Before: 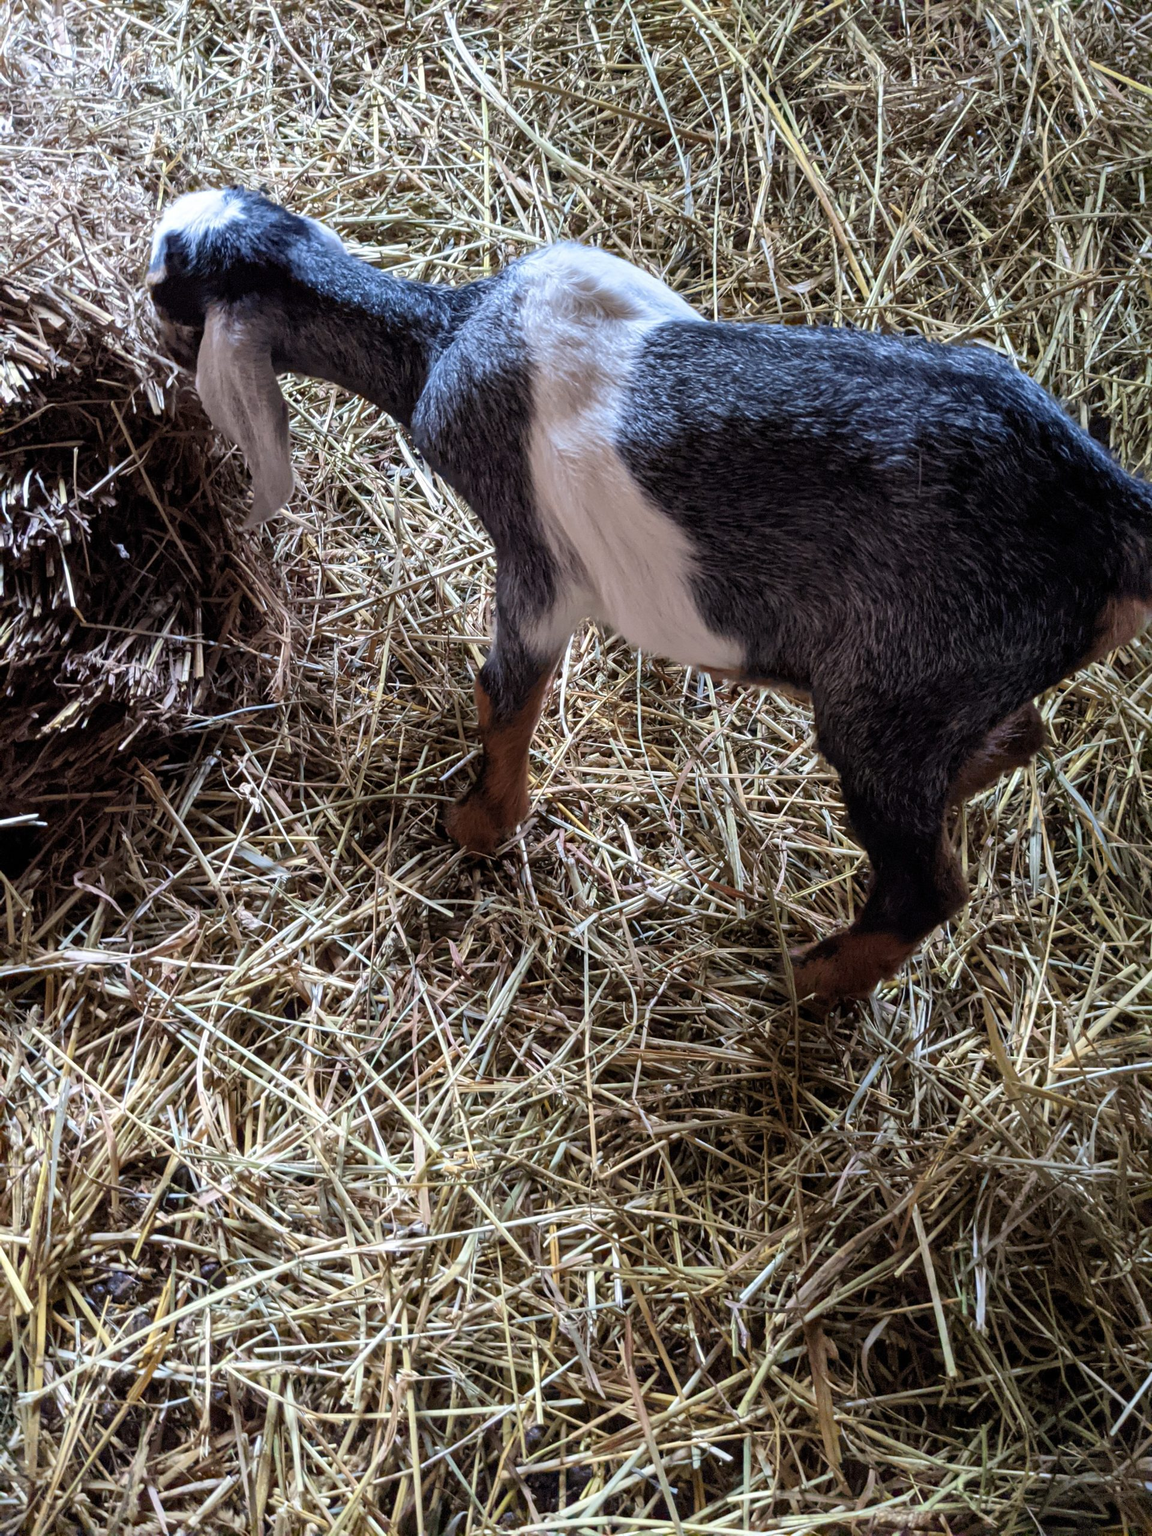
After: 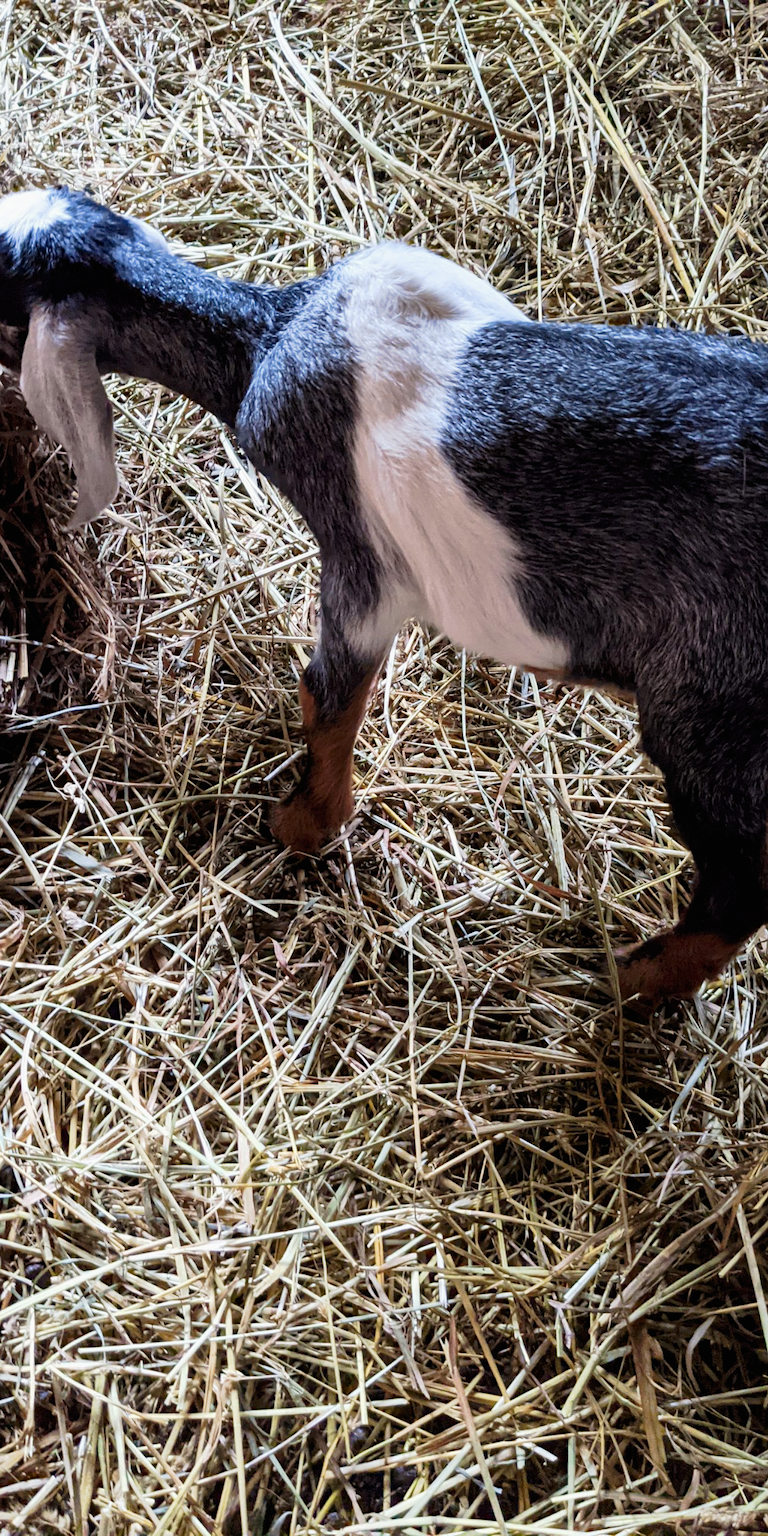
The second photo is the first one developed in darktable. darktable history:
crop and rotate: left 15.279%, right 17.962%
exposure: black level correction 0.001, compensate highlight preservation false
tone curve: curves: ch0 [(0, 0.006) (0.037, 0.022) (0.123, 0.105) (0.19, 0.173) (0.277, 0.279) (0.474, 0.517) (0.597, 0.662) (0.687, 0.774) (0.855, 0.891) (1, 0.982)]; ch1 [(0, 0) (0.243, 0.245) (0.422, 0.415) (0.493, 0.495) (0.508, 0.503) (0.544, 0.552) (0.557, 0.582) (0.626, 0.672) (0.694, 0.732) (1, 1)]; ch2 [(0, 0) (0.249, 0.216) (0.356, 0.329) (0.424, 0.442) (0.476, 0.483) (0.498, 0.5) (0.517, 0.519) (0.532, 0.539) (0.562, 0.596) (0.614, 0.662) (0.706, 0.757) (0.808, 0.809) (0.991, 0.968)], preserve colors none
